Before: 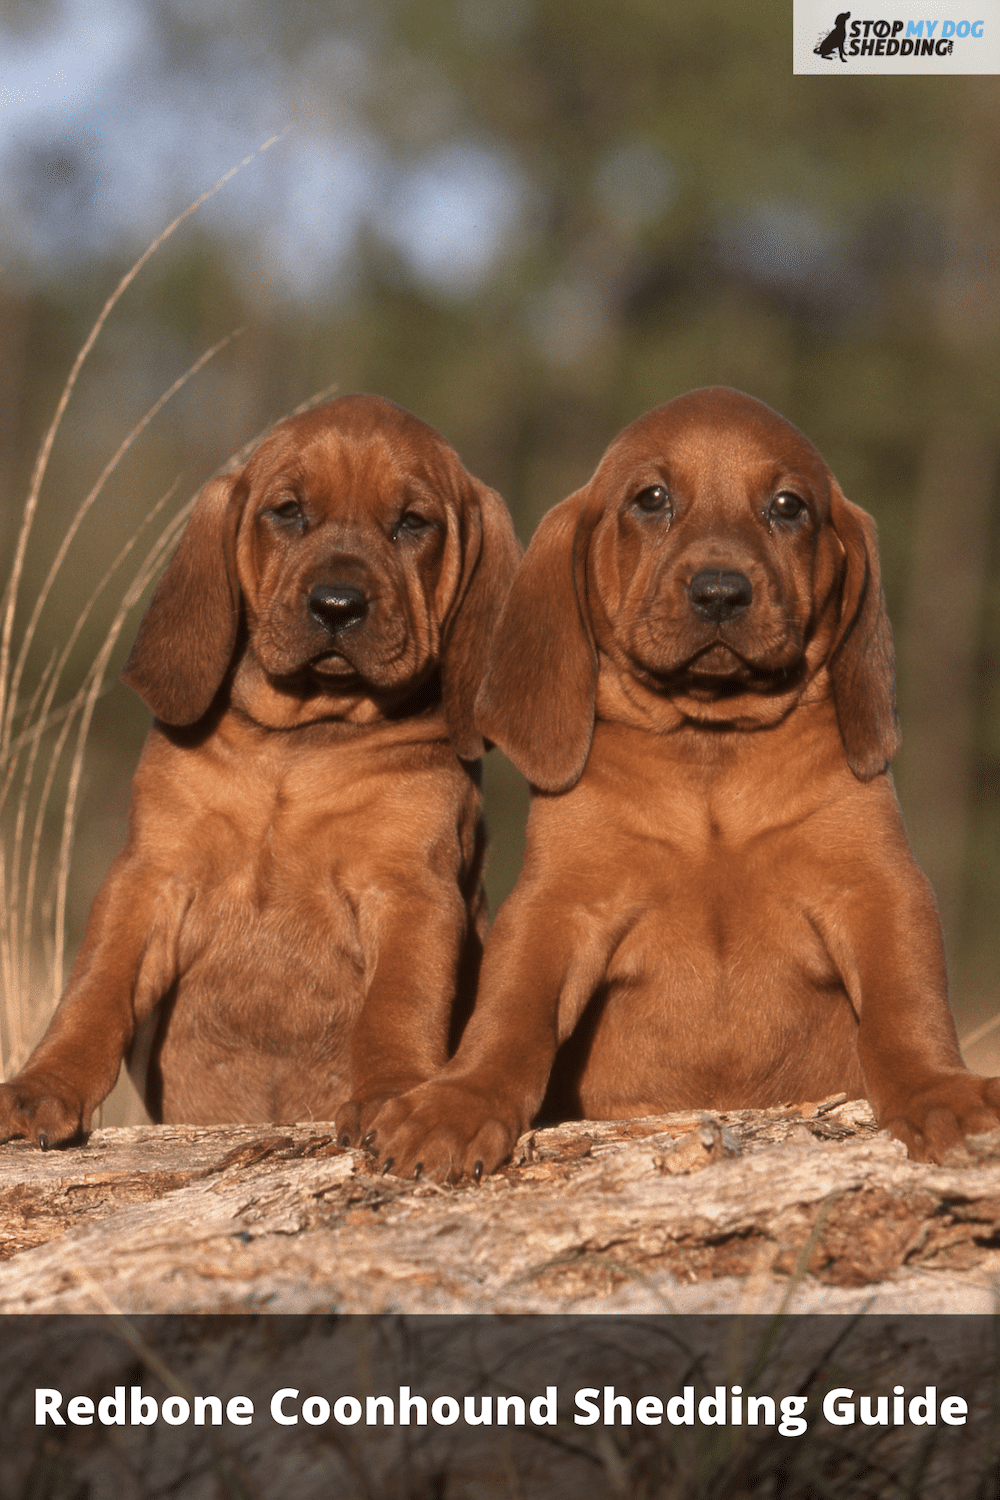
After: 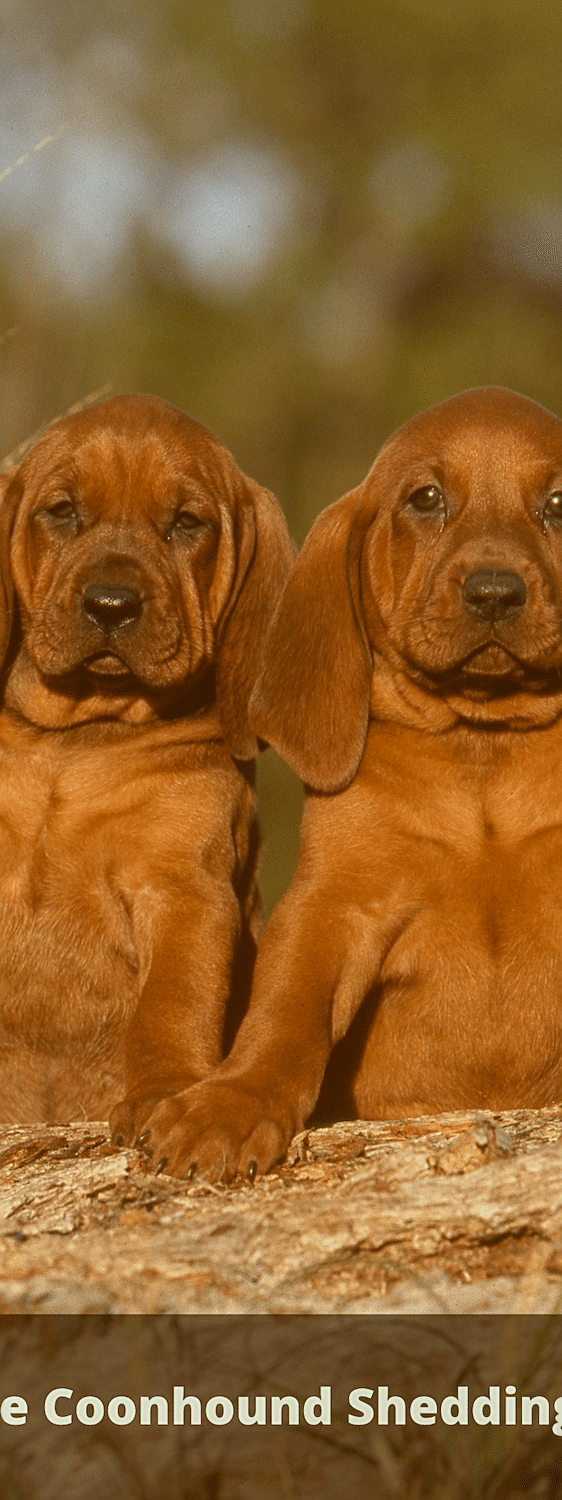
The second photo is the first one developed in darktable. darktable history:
local contrast: on, module defaults
crop and rotate: left 22.666%, right 21.043%
sharpen: on, module defaults
color correction: highlights a* -6.25, highlights b* 9.11, shadows a* 10.88, shadows b* 23.74
contrast brightness saturation: contrast -0.28
shadows and highlights: shadows -1.59, highlights 41.2, highlights color adjustment 0.656%
